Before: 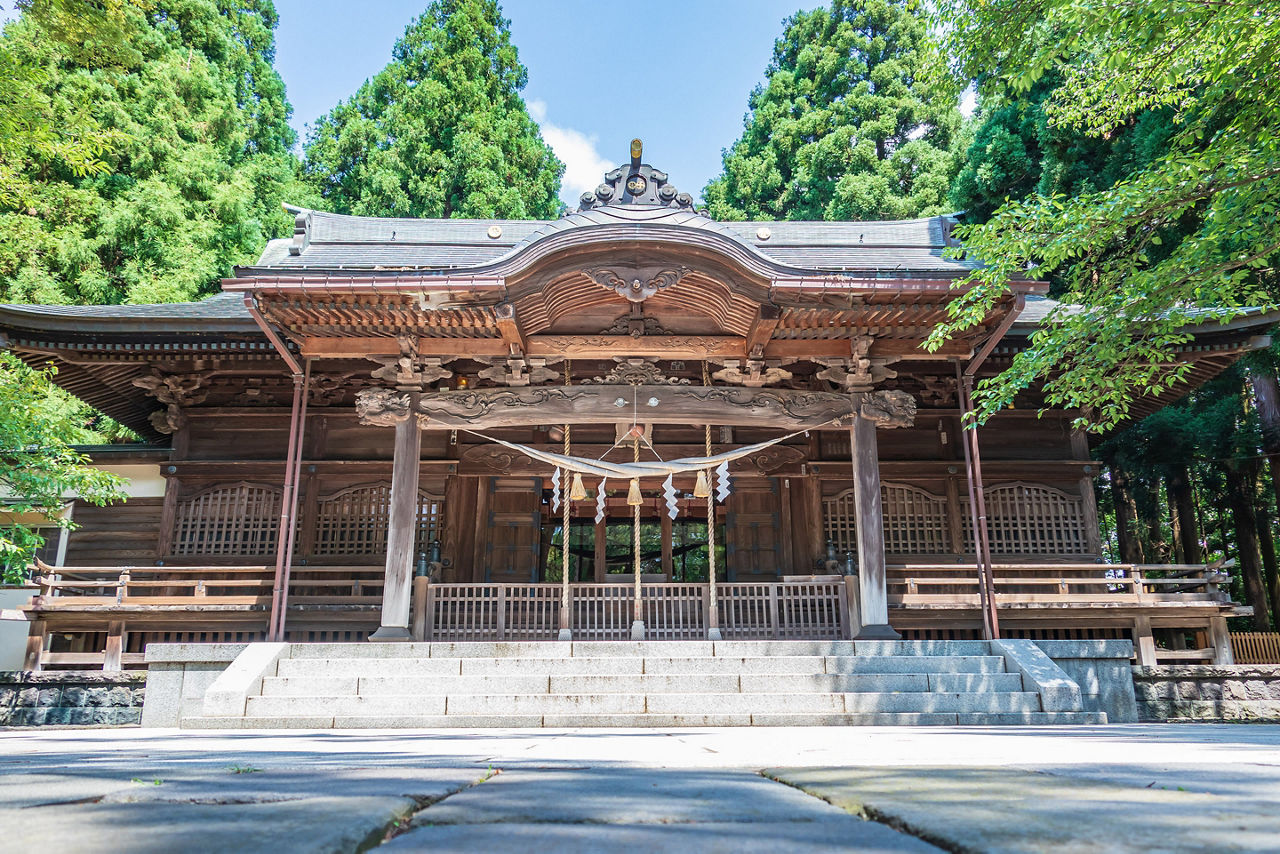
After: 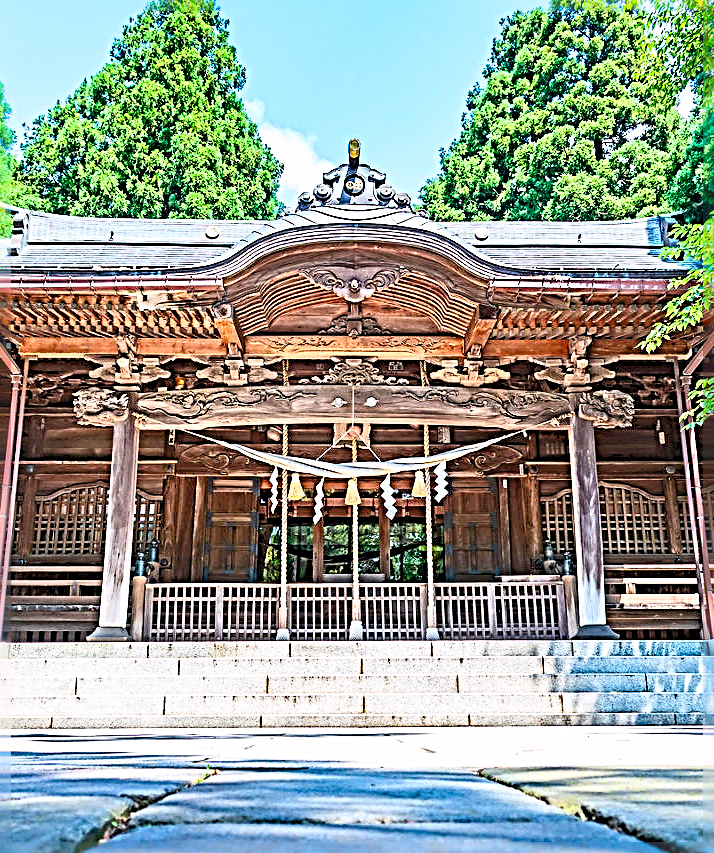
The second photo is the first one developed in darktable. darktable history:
sharpen: radius 4.014, amount 1.984
crop: left 22.067%, right 22.089%, bottom 0.001%
contrast brightness saturation: contrast 0.239, brightness 0.268, saturation 0.377
color balance rgb: highlights gain › chroma 0.238%, highlights gain › hue 330.97°, perceptual saturation grading › global saturation 27.518%, perceptual saturation grading › highlights -24.98%, perceptual saturation grading › shadows 24.966%
